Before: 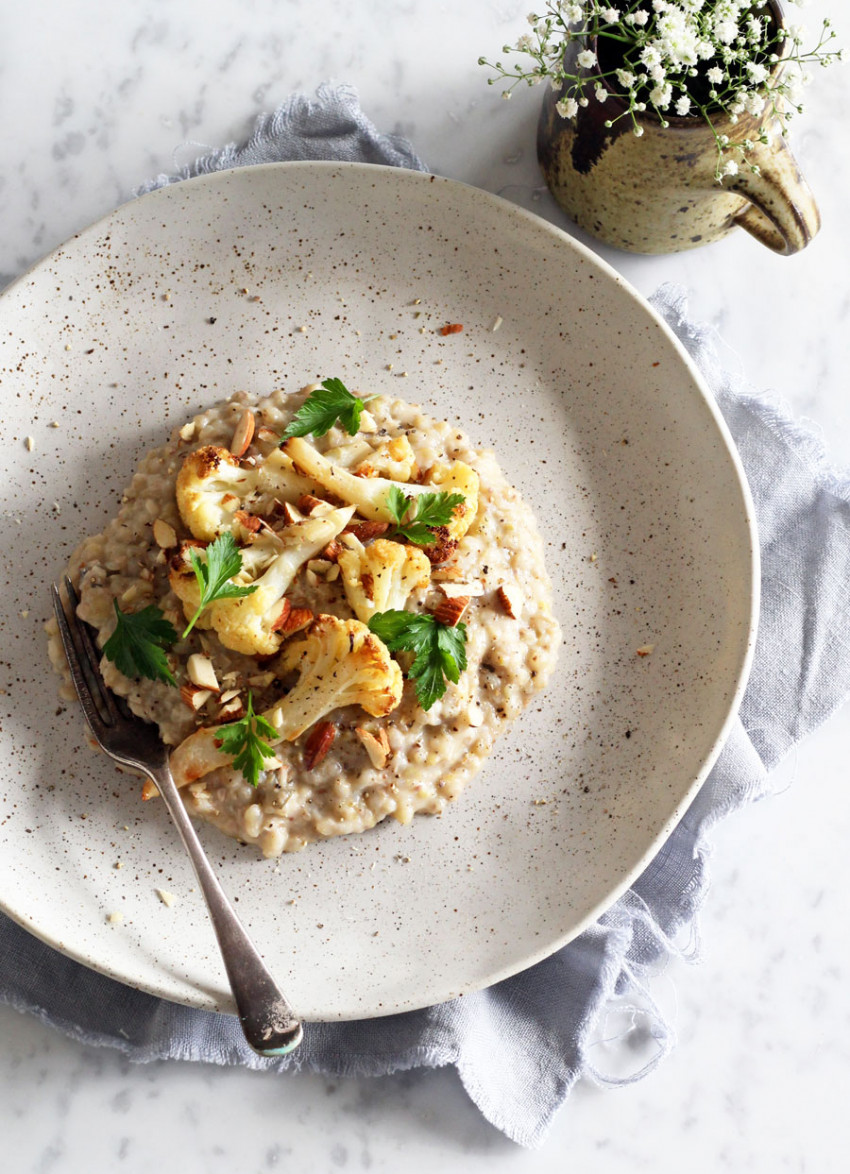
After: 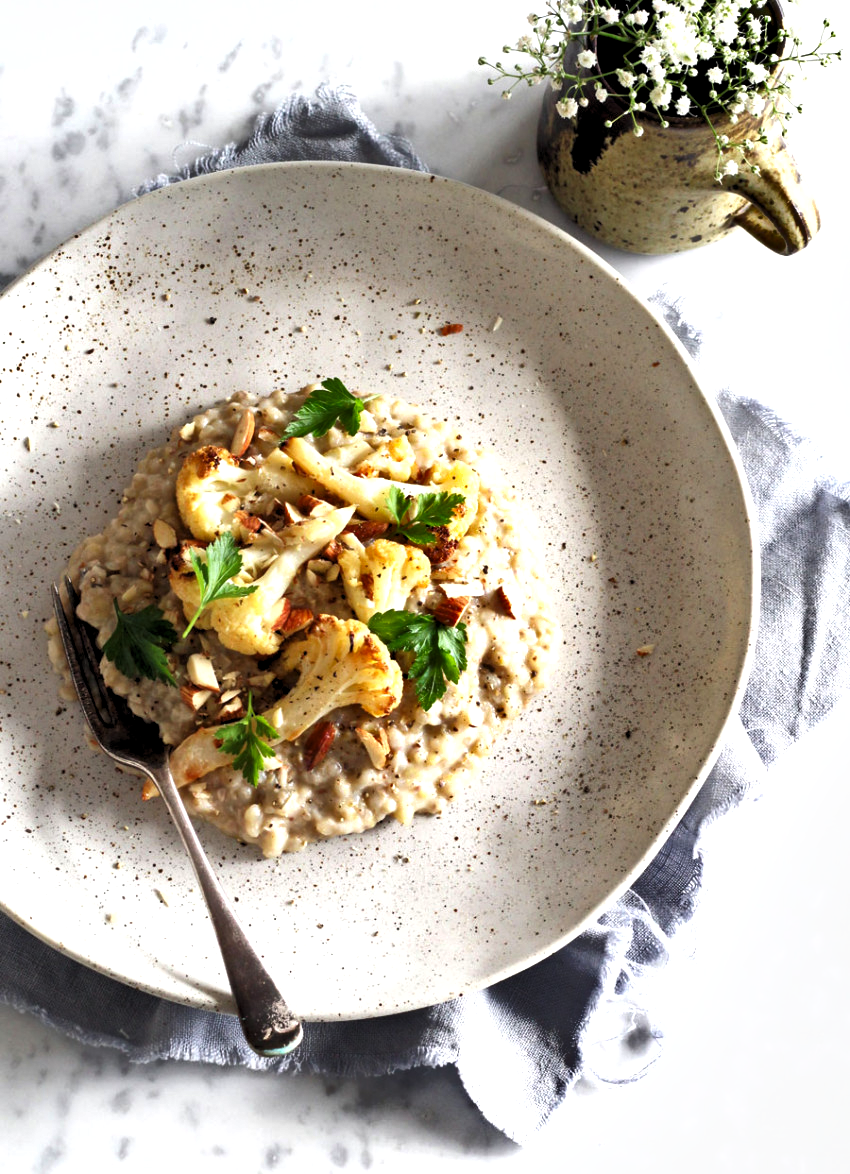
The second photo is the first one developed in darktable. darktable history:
levels: levels [0.062, 0.494, 0.925]
shadows and highlights: shadows 59.91, soften with gaussian
exposure: exposure 0.2 EV, compensate highlight preservation false
